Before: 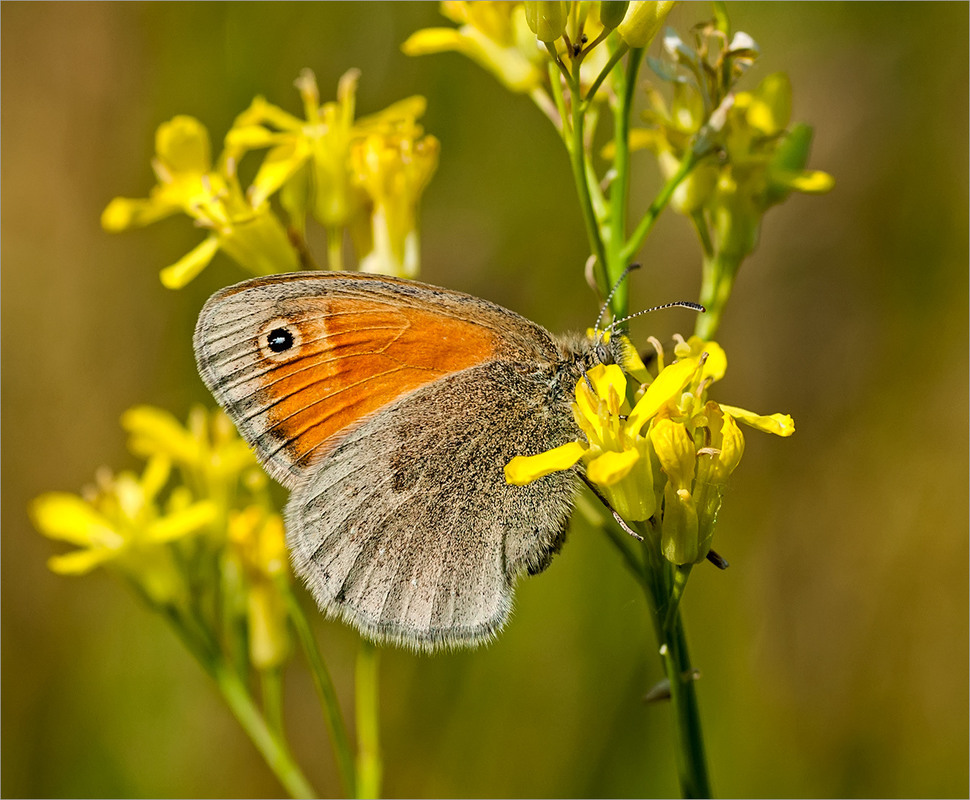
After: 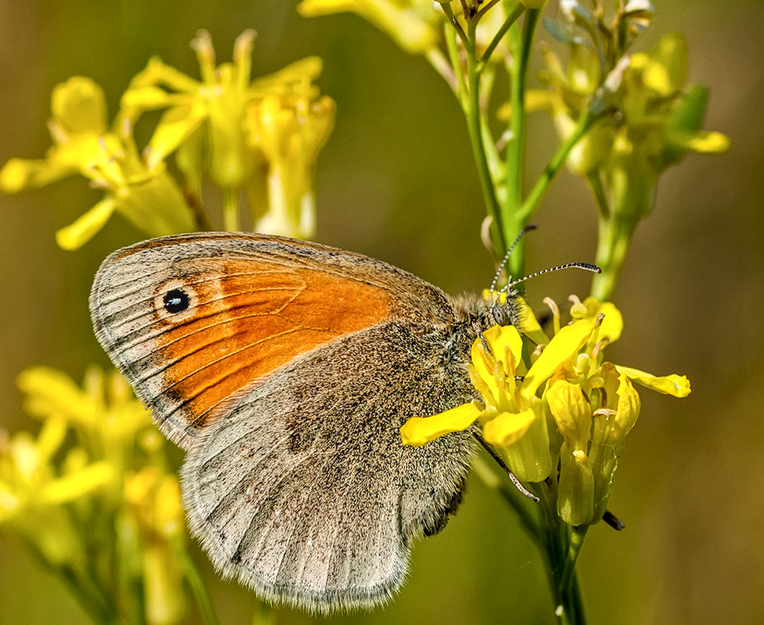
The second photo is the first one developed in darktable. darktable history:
crop and rotate: left 10.77%, top 5.1%, right 10.41%, bottom 16.76%
local contrast: on, module defaults
